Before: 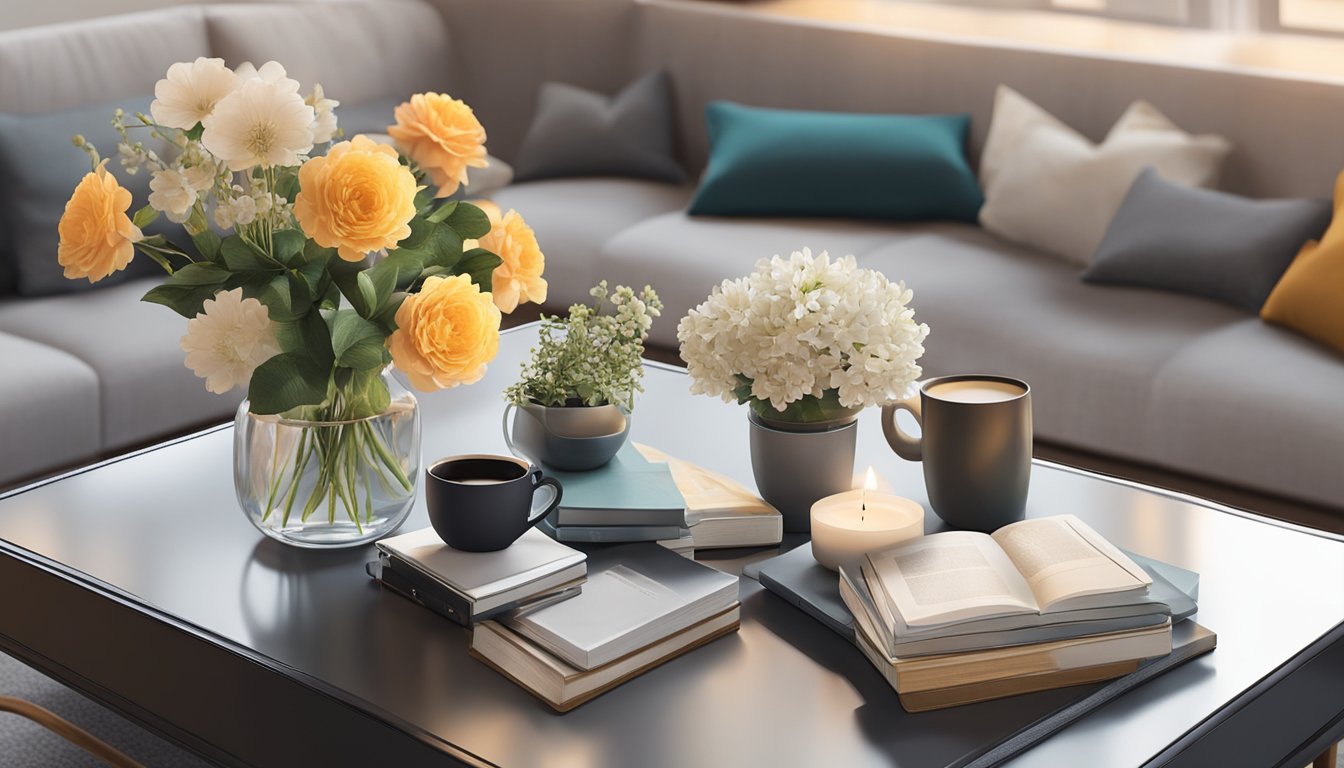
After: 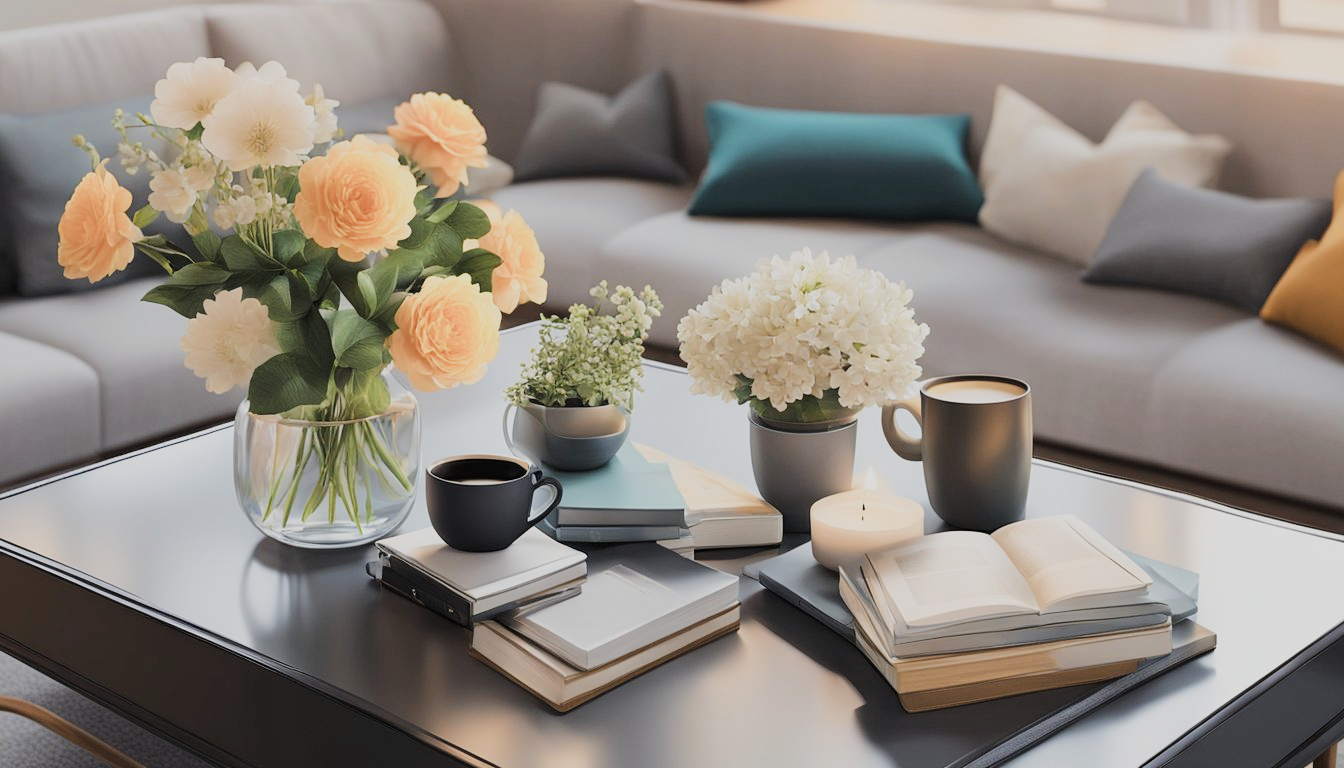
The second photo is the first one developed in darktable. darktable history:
exposure: black level correction 0.001, exposure 0.499 EV, compensate exposure bias true, compensate highlight preservation false
filmic rgb: black relative exposure -7.65 EV, white relative exposure 4.56 EV, hardness 3.61, color science v5 (2021), iterations of high-quality reconstruction 0, contrast in shadows safe, contrast in highlights safe
